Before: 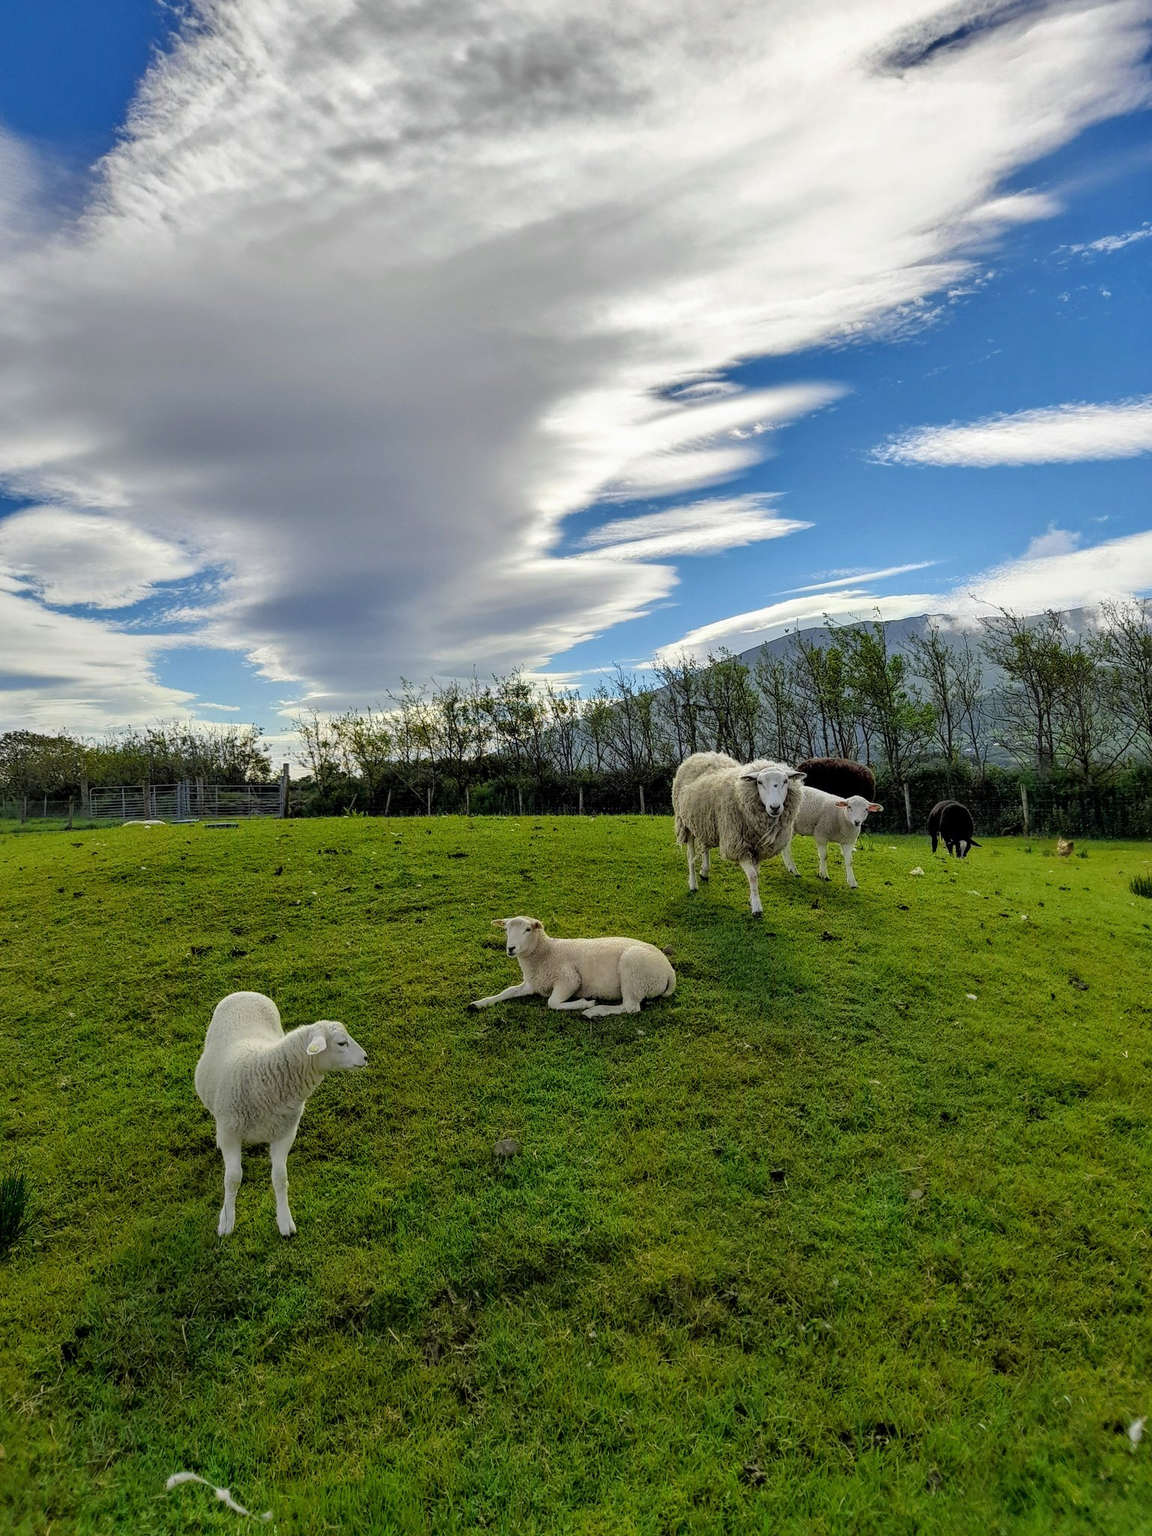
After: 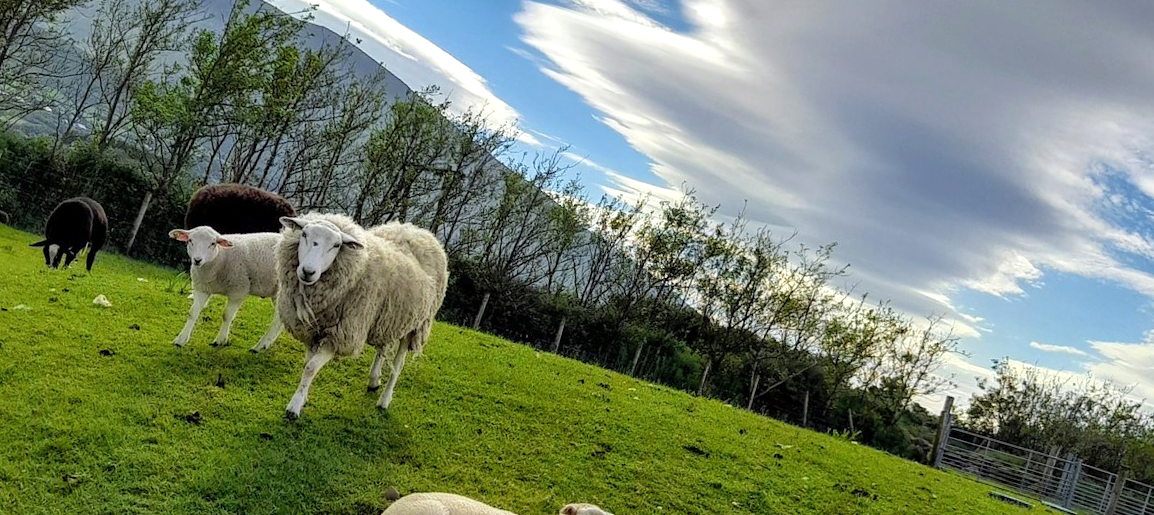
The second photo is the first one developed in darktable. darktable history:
exposure: exposure 0.3 EV, compensate highlight preservation false
crop and rotate: angle 16.12°, top 30.835%, bottom 35.653%
